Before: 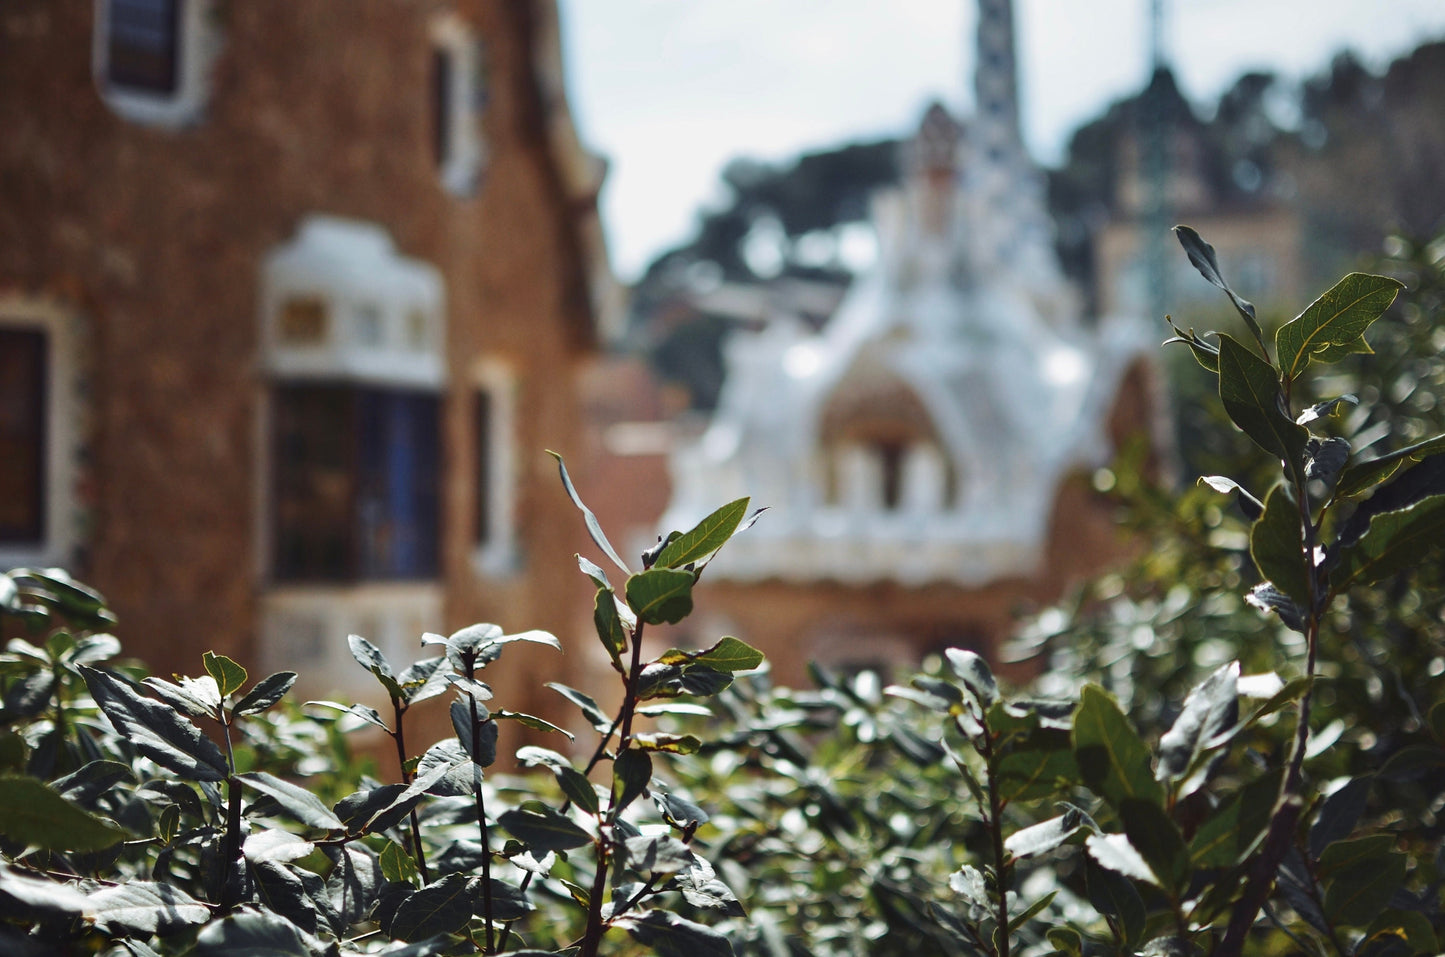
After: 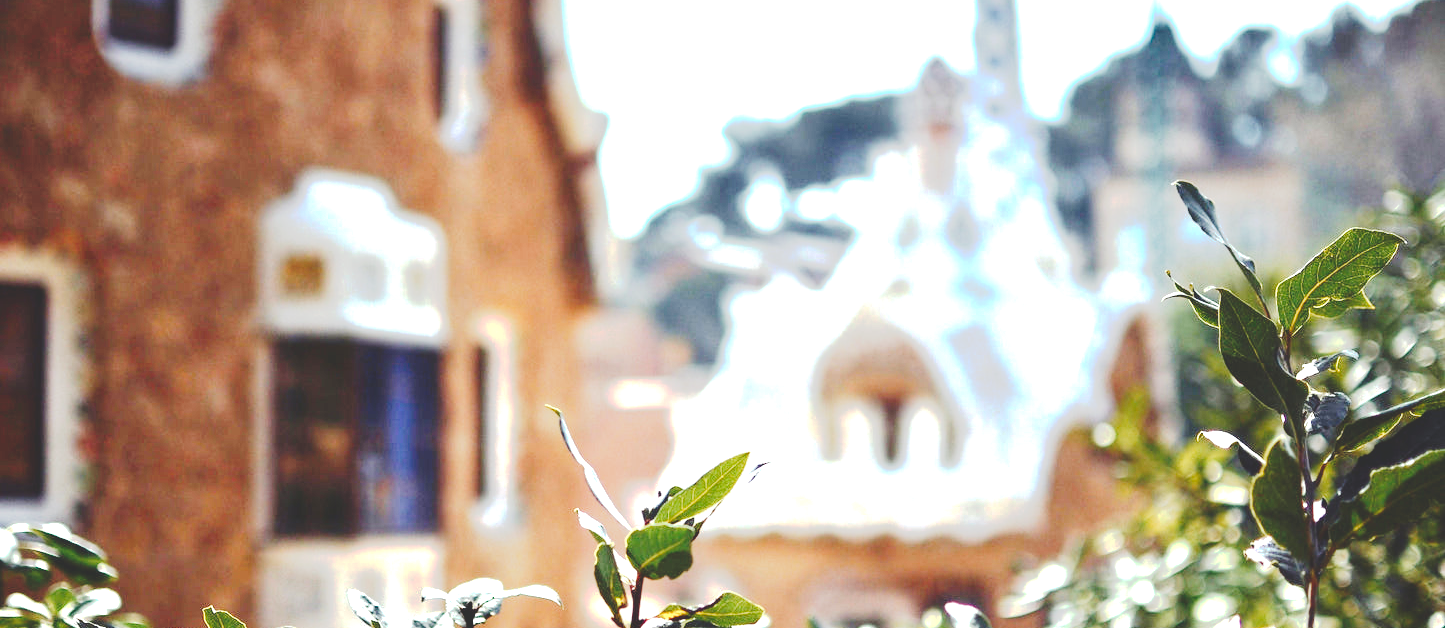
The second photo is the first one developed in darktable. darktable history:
tone curve: curves: ch0 [(0, 0) (0.003, 0.185) (0.011, 0.185) (0.025, 0.187) (0.044, 0.185) (0.069, 0.185) (0.1, 0.18) (0.136, 0.18) (0.177, 0.179) (0.224, 0.202) (0.277, 0.252) (0.335, 0.343) (0.399, 0.452) (0.468, 0.553) (0.543, 0.643) (0.623, 0.717) (0.709, 0.778) (0.801, 0.82) (0.898, 0.856) (1, 1)], preserve colors none
exposure: black level correction 0, exposure 1.45 EV, compensate exposure bias true, compensate highlight preservation false
crop and rotate: top 4.848%, bottom 29.503%
levels: levels [0, 0.476, 0.951]
